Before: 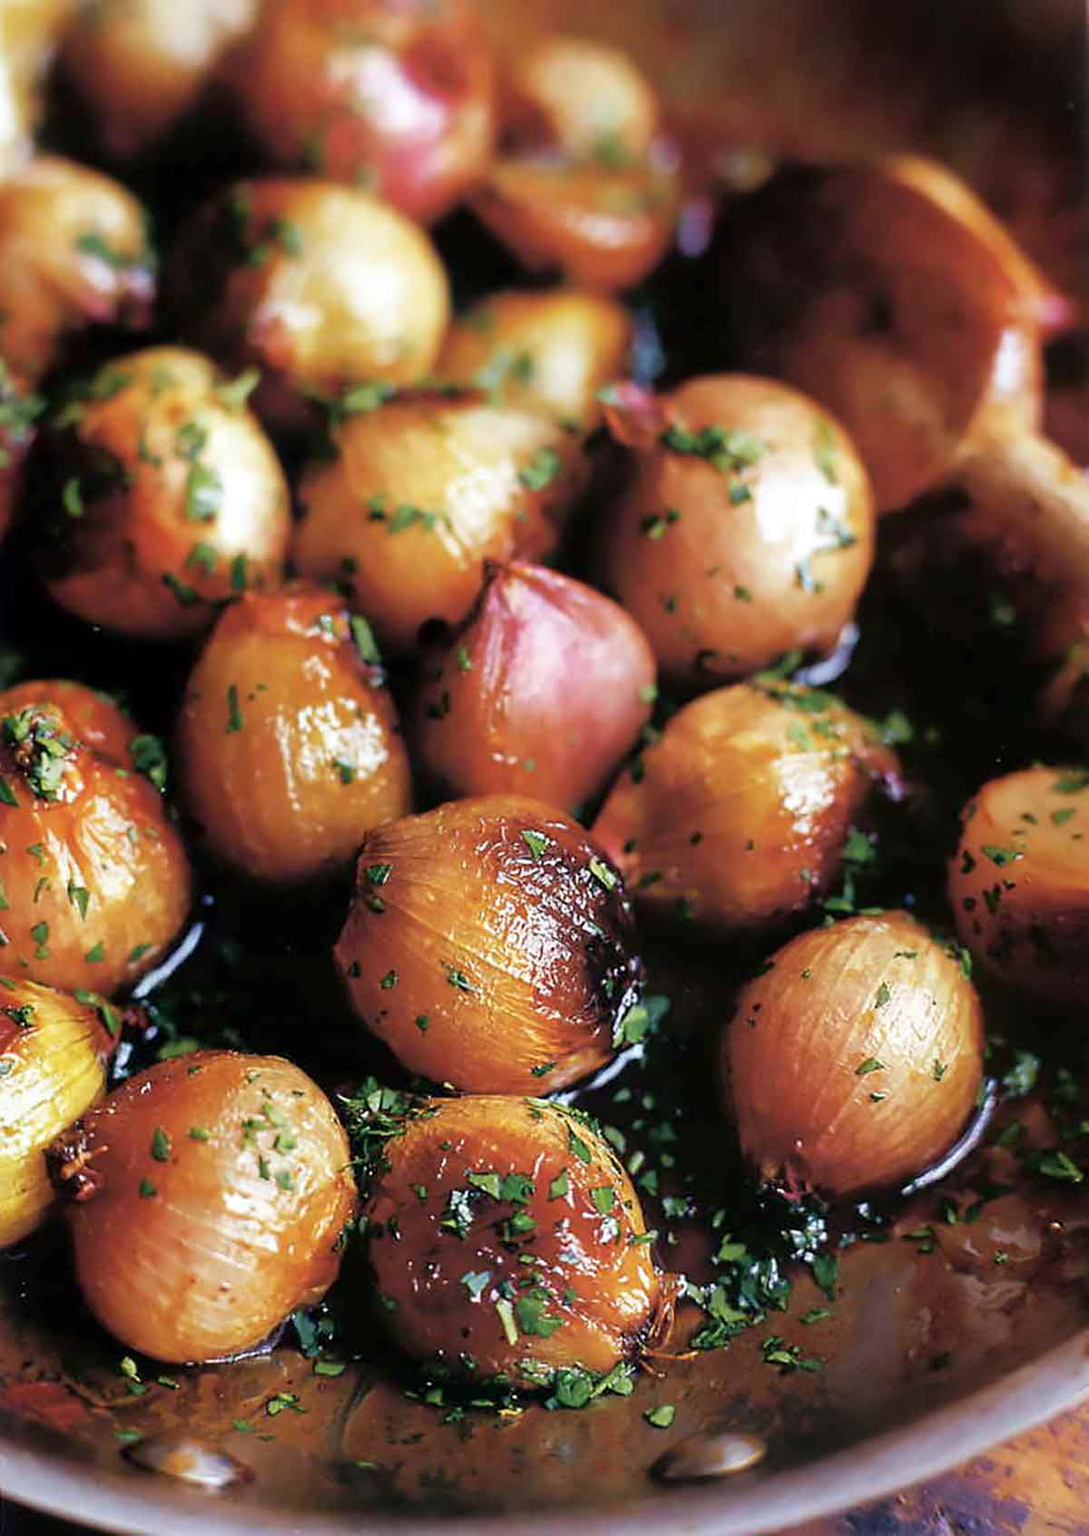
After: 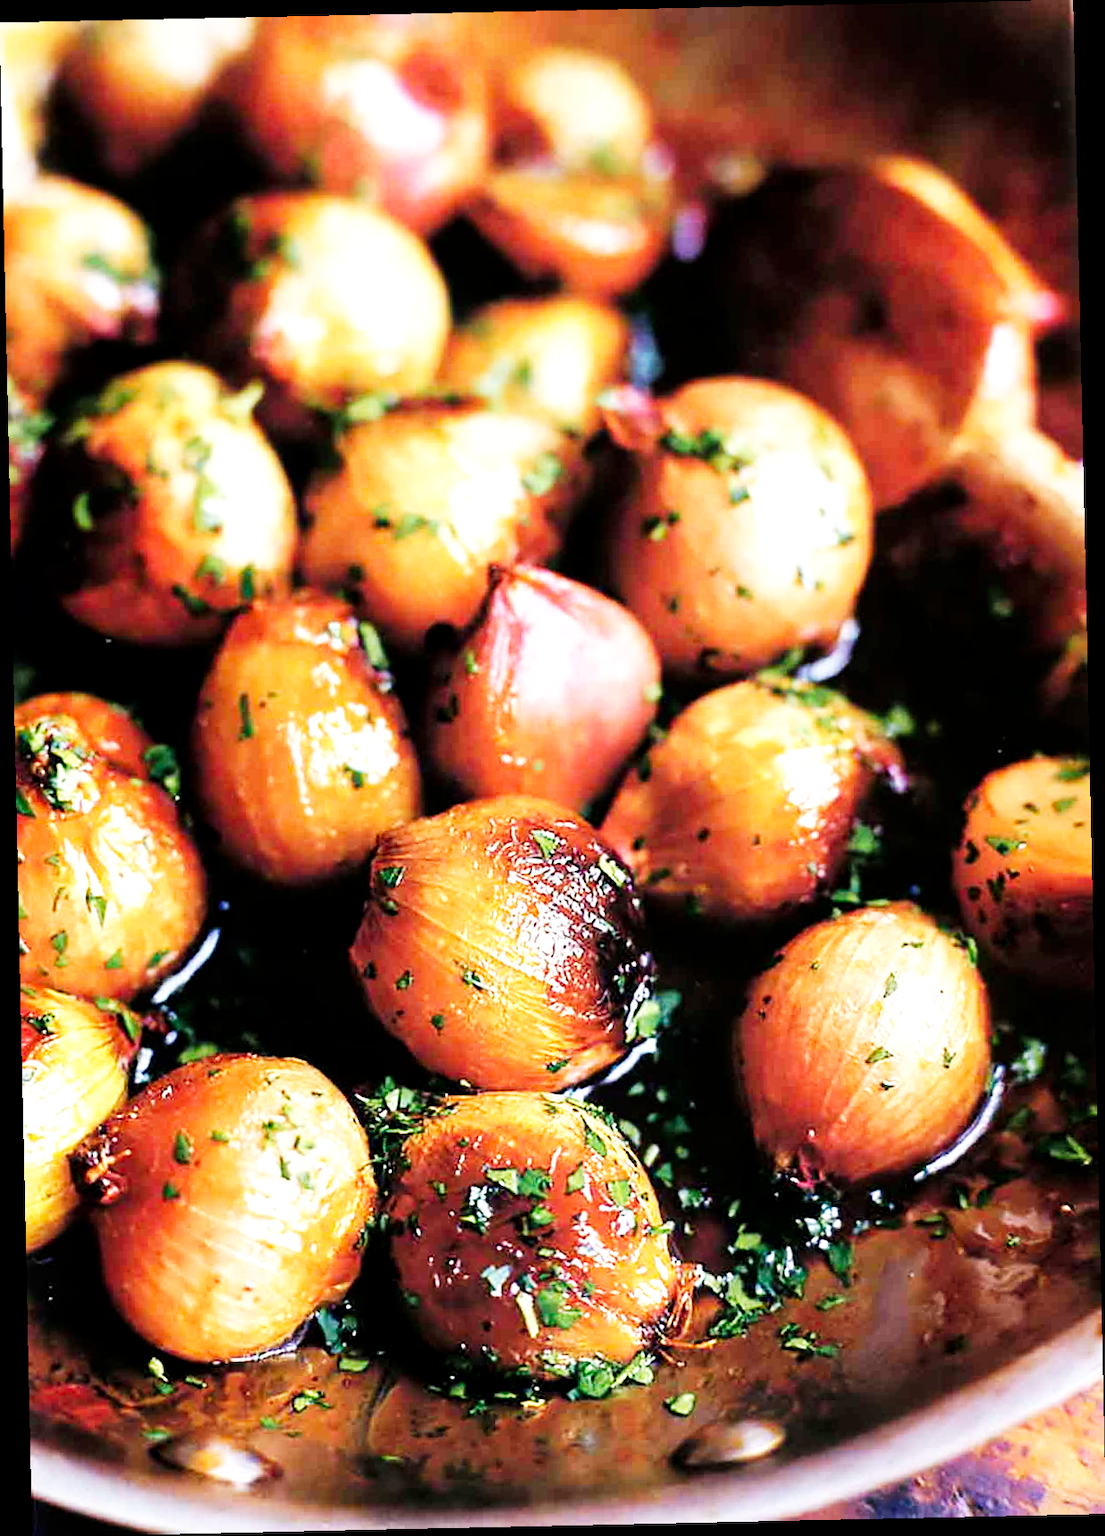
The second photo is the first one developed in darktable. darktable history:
base curve: curves: ch0 [(0, 0) (0.007, 0.004) (0.027, 0.03) (0.046, 0.07) (0.207, 0.54) (0.442, 0.872) (0.673, 0.972) (1, 1)], preserve colors none
rotate and perspective: rotation -1.24°, automatic cropping off
local contrast: highlights 100%, shadows 100%, detail 120%, midtone range 0.2
